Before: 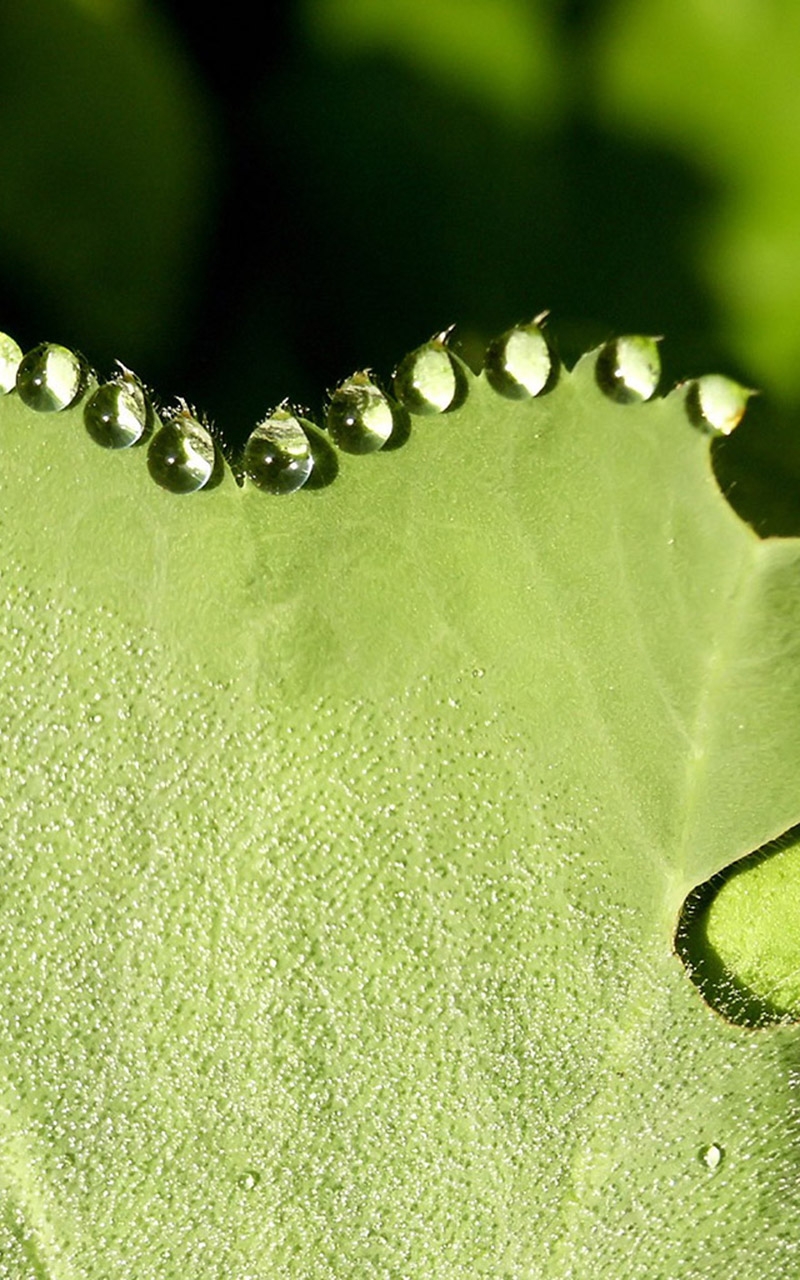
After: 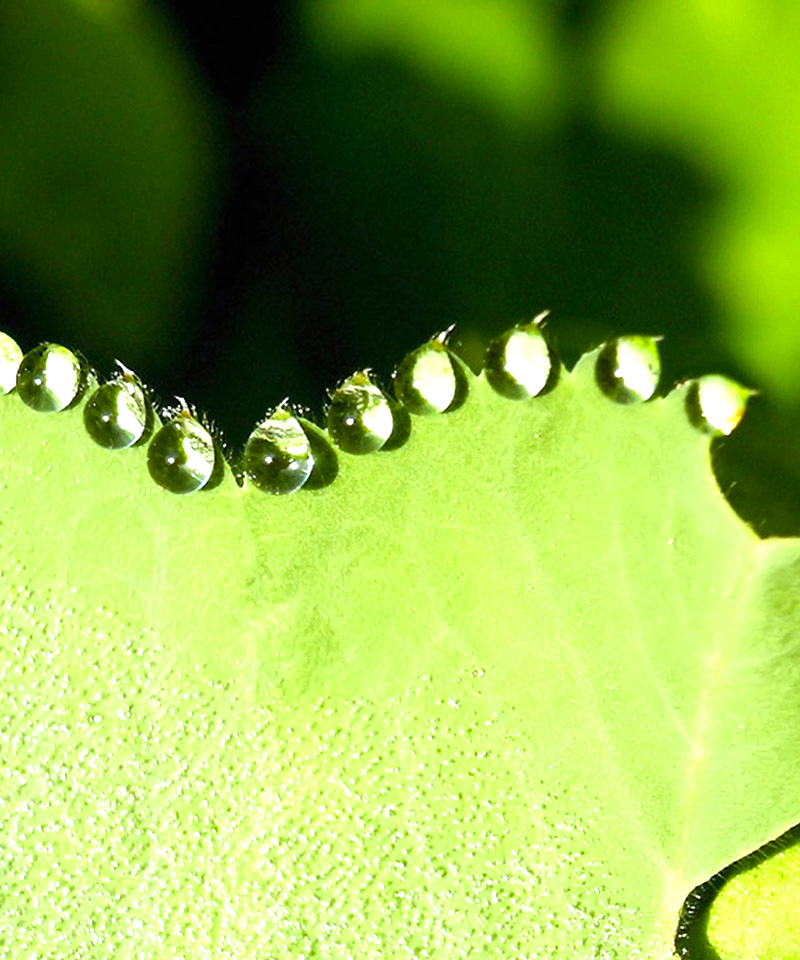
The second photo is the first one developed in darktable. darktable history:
crop: bottom 24.988%
white balance: red 0.925, blue 1.046
color balance: output saturation 110%
exposure: black level correction 0, exposure 0.9 EV, compensate highlight preservation false
